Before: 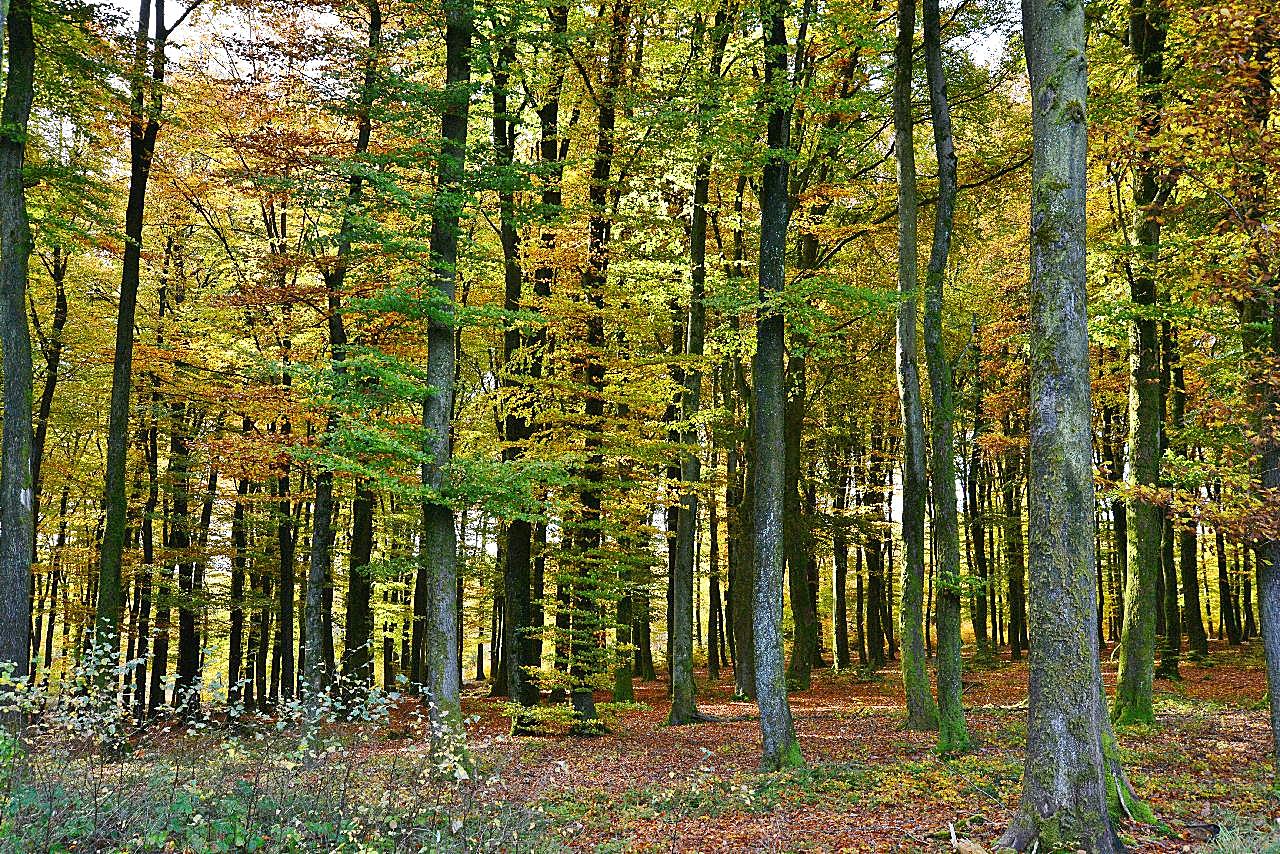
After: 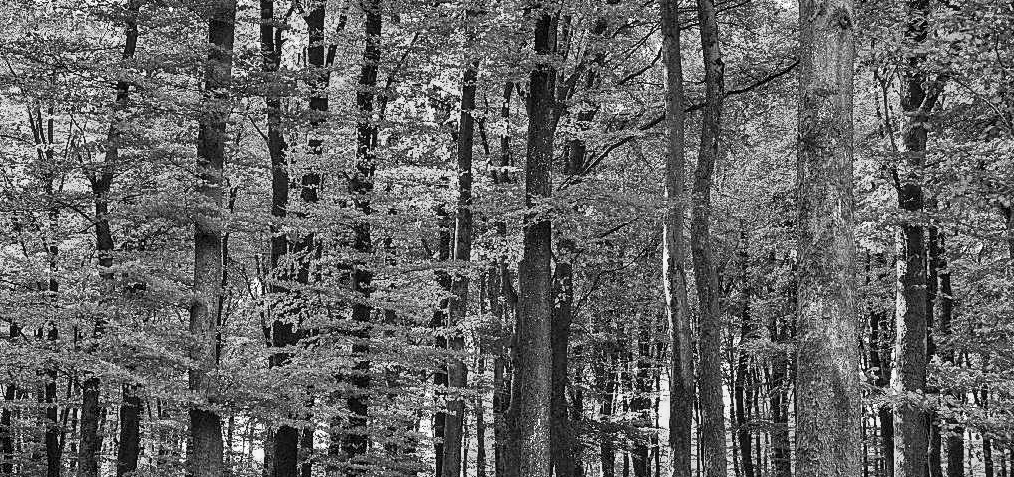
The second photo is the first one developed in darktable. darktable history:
local contrast: on, module defaults
crop: left 18.264%, top 11.067%, right 2.464%, bottom 33.037%
color zones: curves: ch0 [(0, 0.613) (0.01, 0.613) (0.245, 0.448) (0.498, 0.529) (0.642, 0.665) (0.879, 0.777) (0.99, 0.613)]; ch1 [(0, 0) (0.143, 0) (0.286, 0) (0.429, 0) (0.571, 0) (0.714, 0) (0.857, 0)]
